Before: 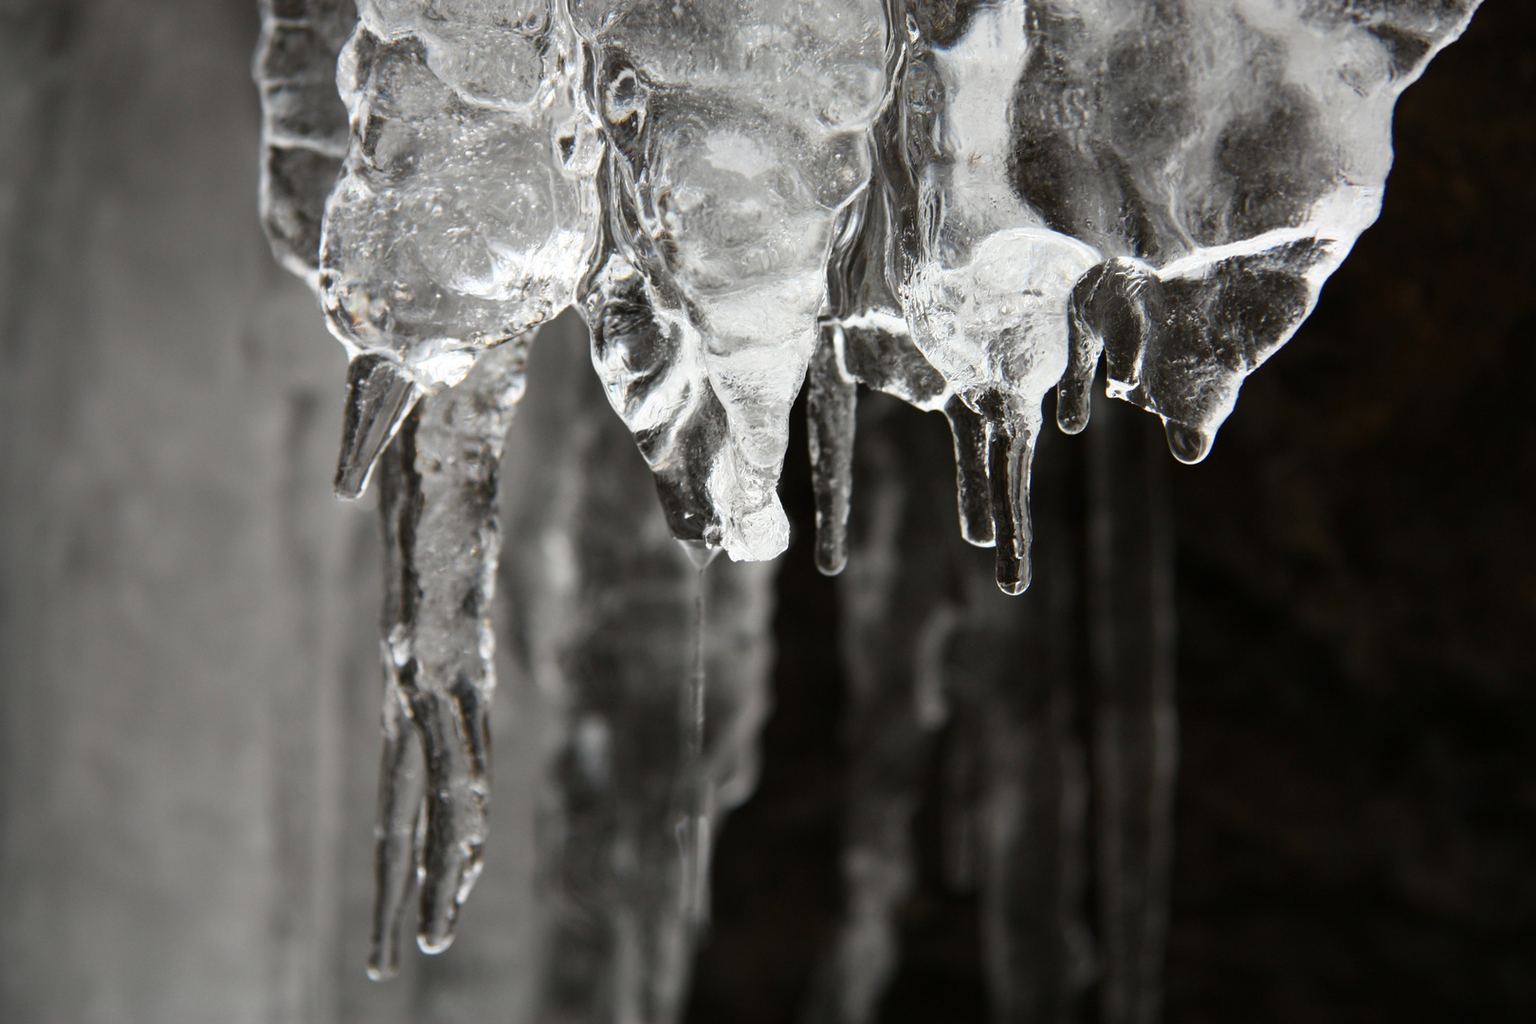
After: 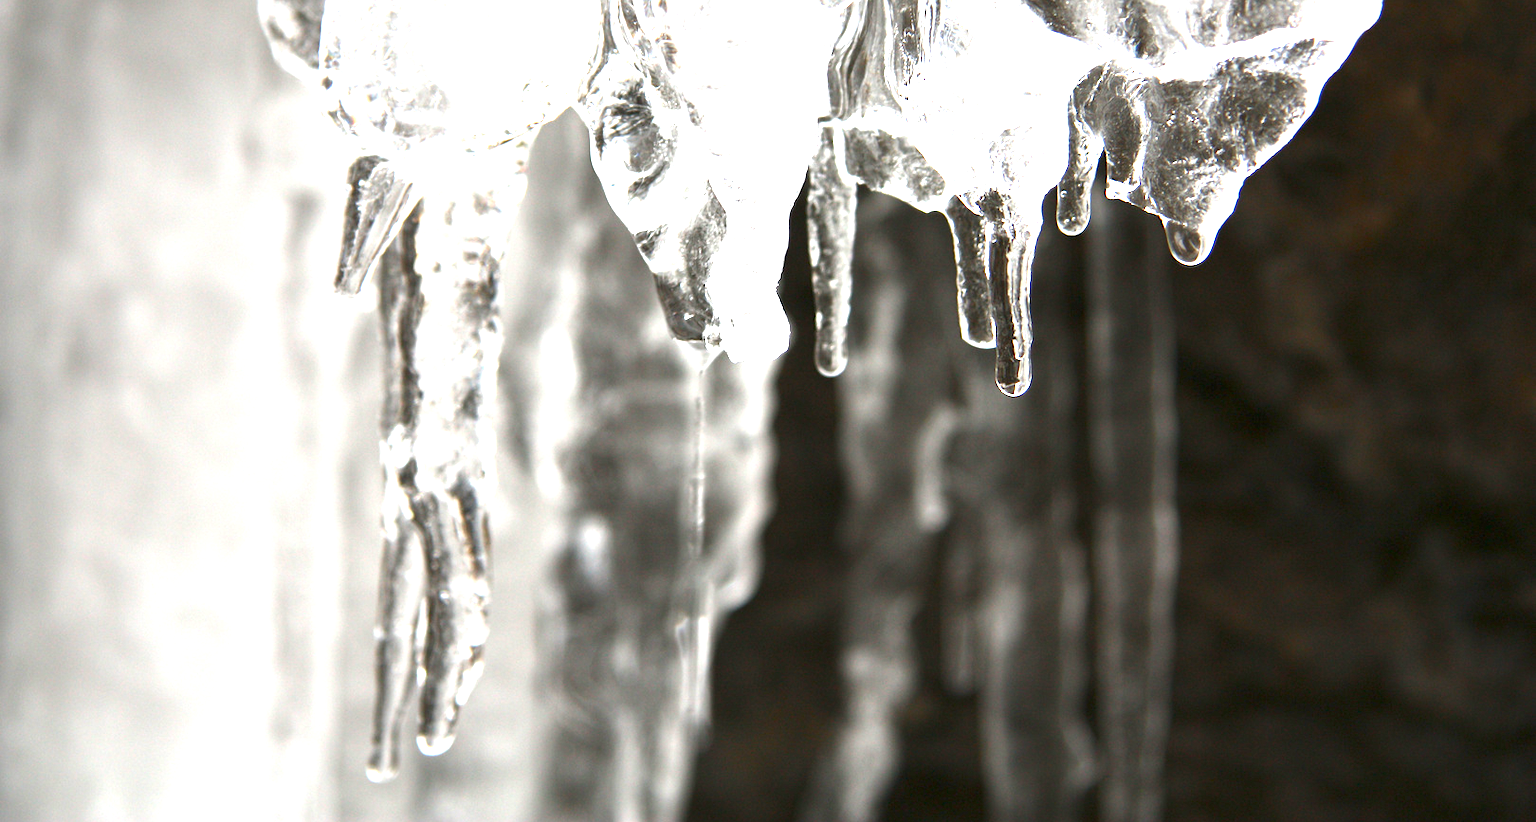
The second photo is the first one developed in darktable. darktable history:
crop and rotate: top 19.542%
exposure: exposure 2.266 EV, compensate highlight preservation false
